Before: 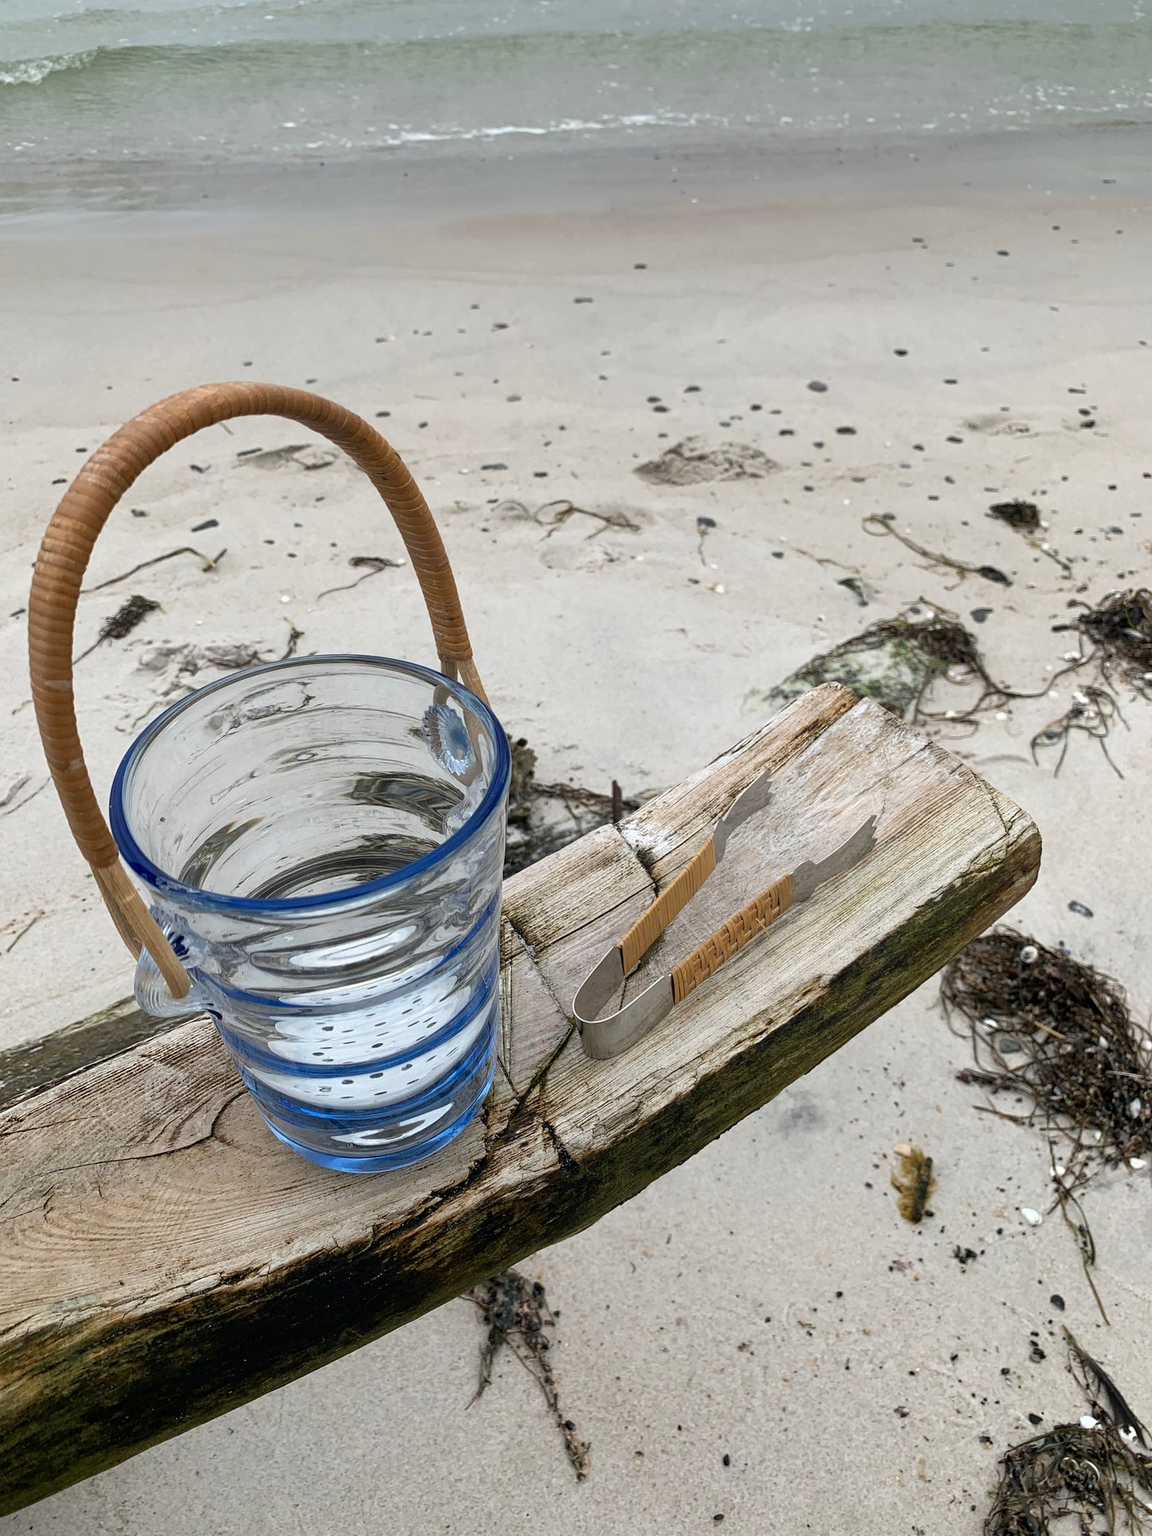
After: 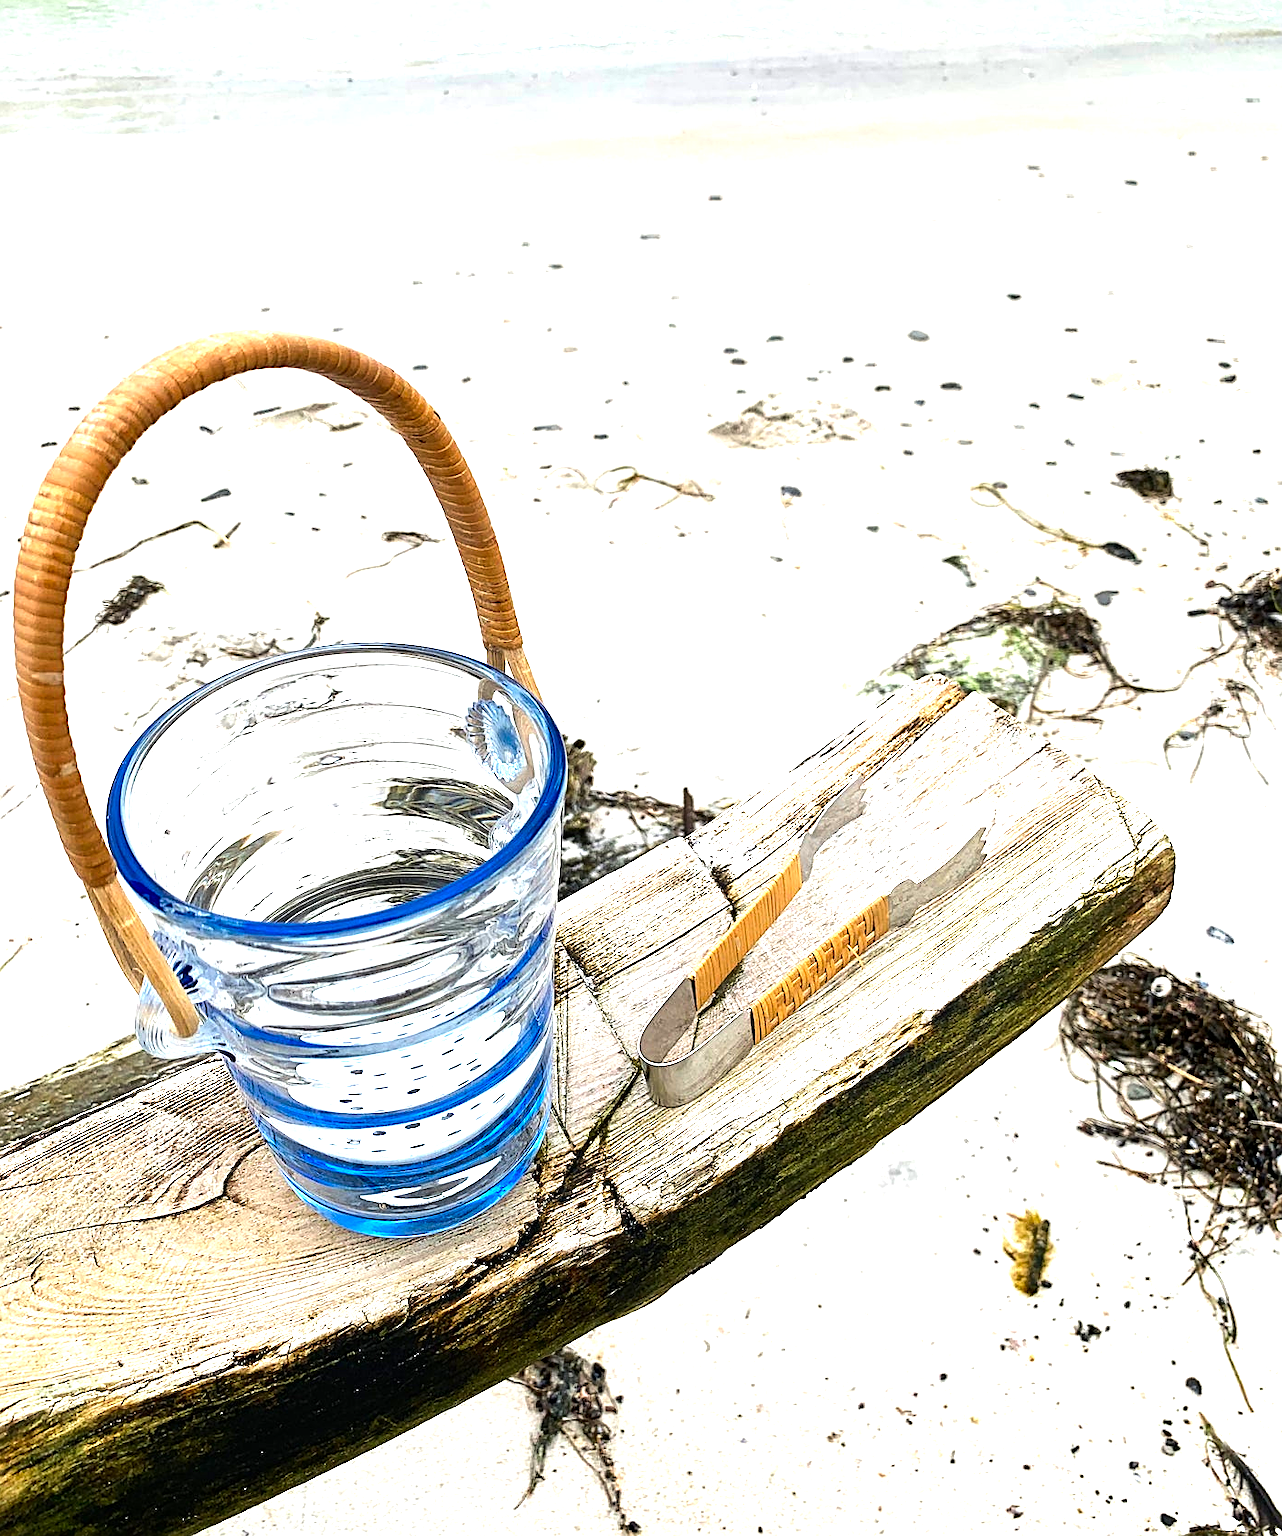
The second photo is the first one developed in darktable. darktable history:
exposure: exposure 1 EV, compensate highlight preservation false
crop: left 1.507%, top 6.147%, right 1.379%, bottom 6.637%
contrast brightness saturation: saturation 0.1
sharpen: on, module defaults
tone equalizer: -8 EV -0.75 EV, -7 EV -0.7 EV, -6 EV -0.6 EV, -5 EV -0.4 EV, -3 EV 0.4 EV, -2 EV 0.6 EV, -1 EV 0.7 EV, +0 EV 0.75 EV, edges refinement/feathering 500, mask exposure compensation -1.57 EV, preserve details no
color zones: curves: ch0 [(0, 0.613) (0.01, 0.613) (0.245, 0.448) (0.498, 0.529) (0.642, 0.665) (0.879, 0.777) (0.99, 0.613)]; ch1 [(0, 0) (0.143, 0) (0.286, 0) (0.429, 0) (0.571, 0) (0.714, 0) (0.857, 0)], mix -131.09%
